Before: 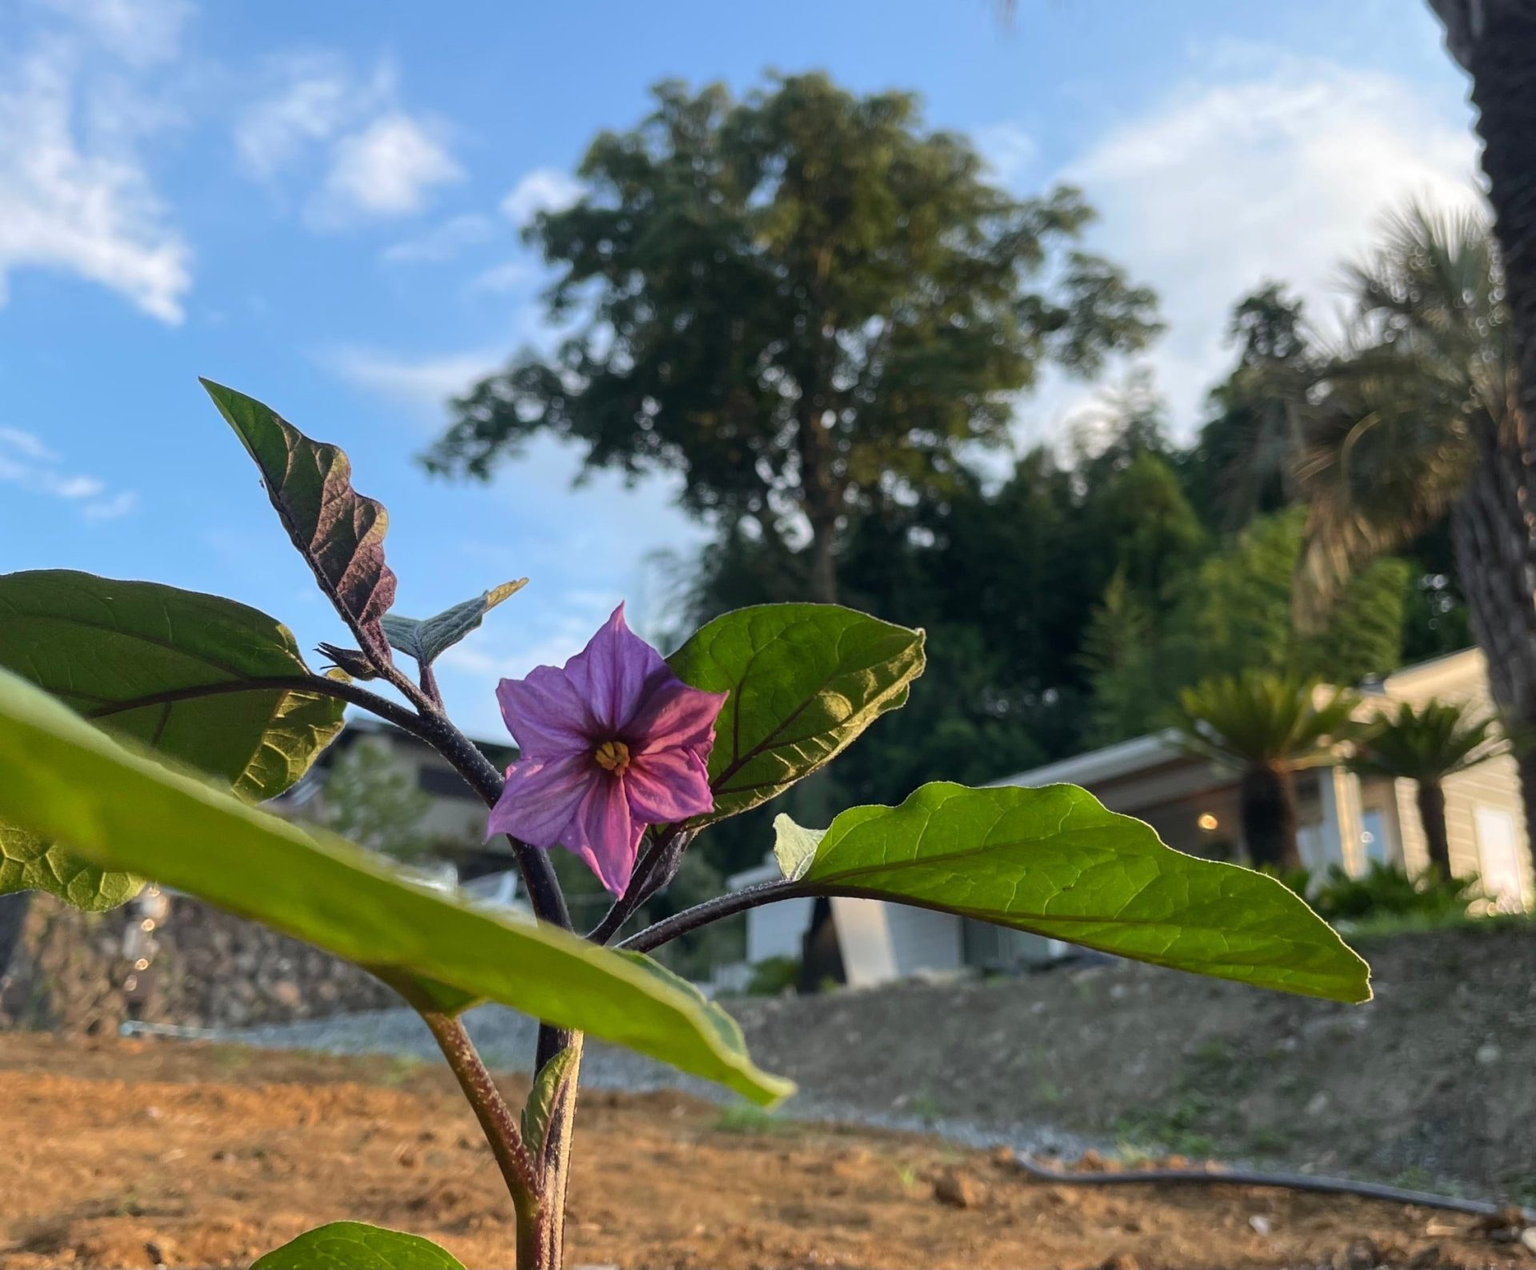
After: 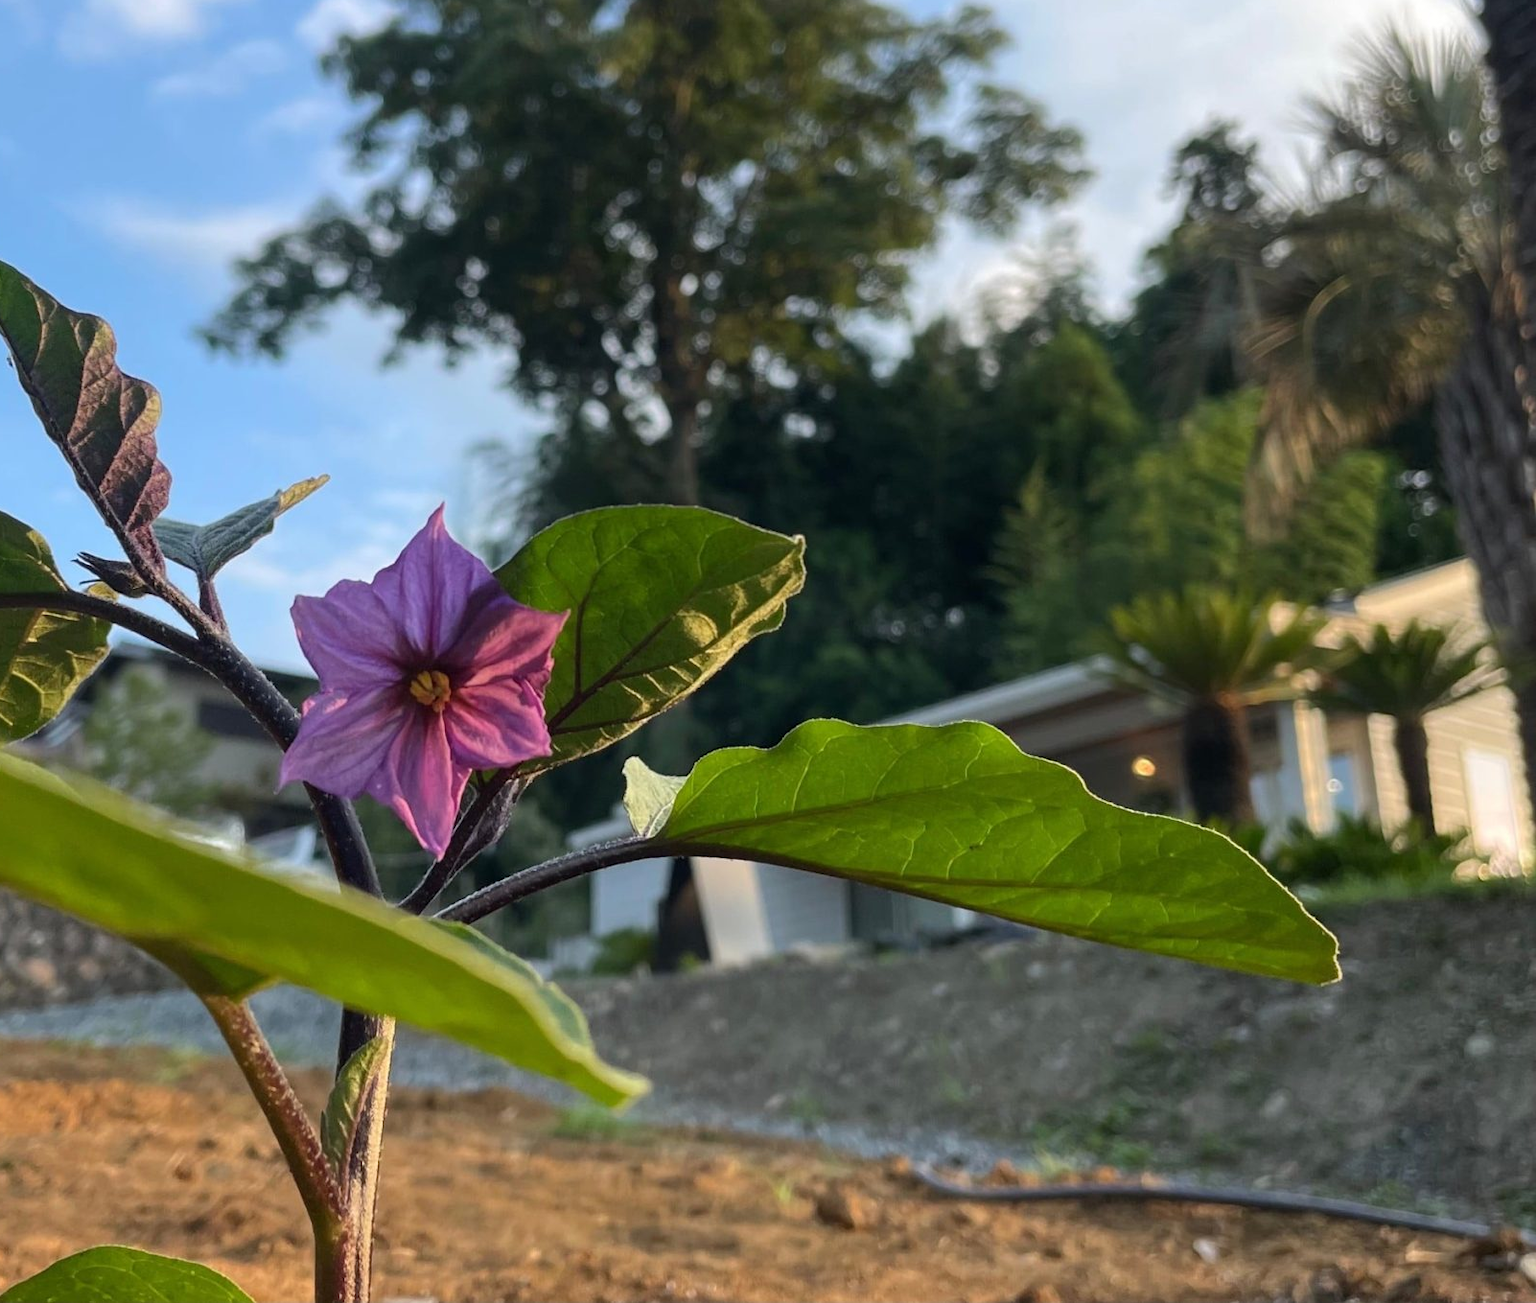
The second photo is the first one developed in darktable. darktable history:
crop: left 16.534%, top 14.349%
